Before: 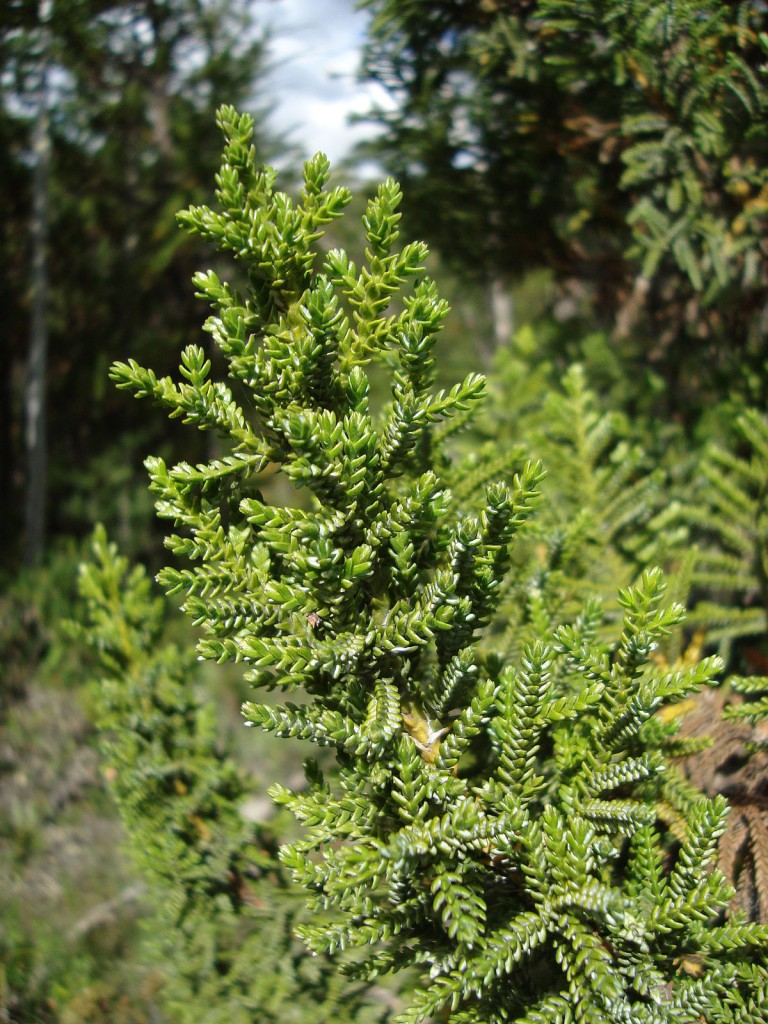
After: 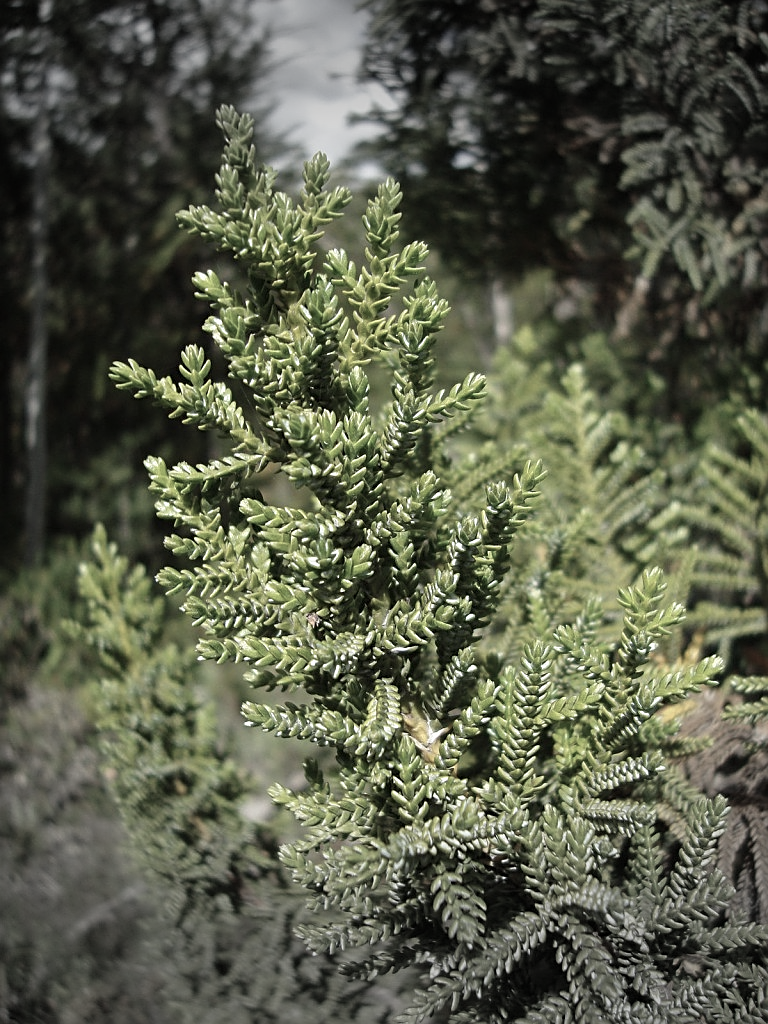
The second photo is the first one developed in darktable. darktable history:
vignetting: fall-off start 79.43%, saturation -0.649, width/height ratio 1.327, unbound false
sharpen: on, module defaults
color correction: saturation 0.5
